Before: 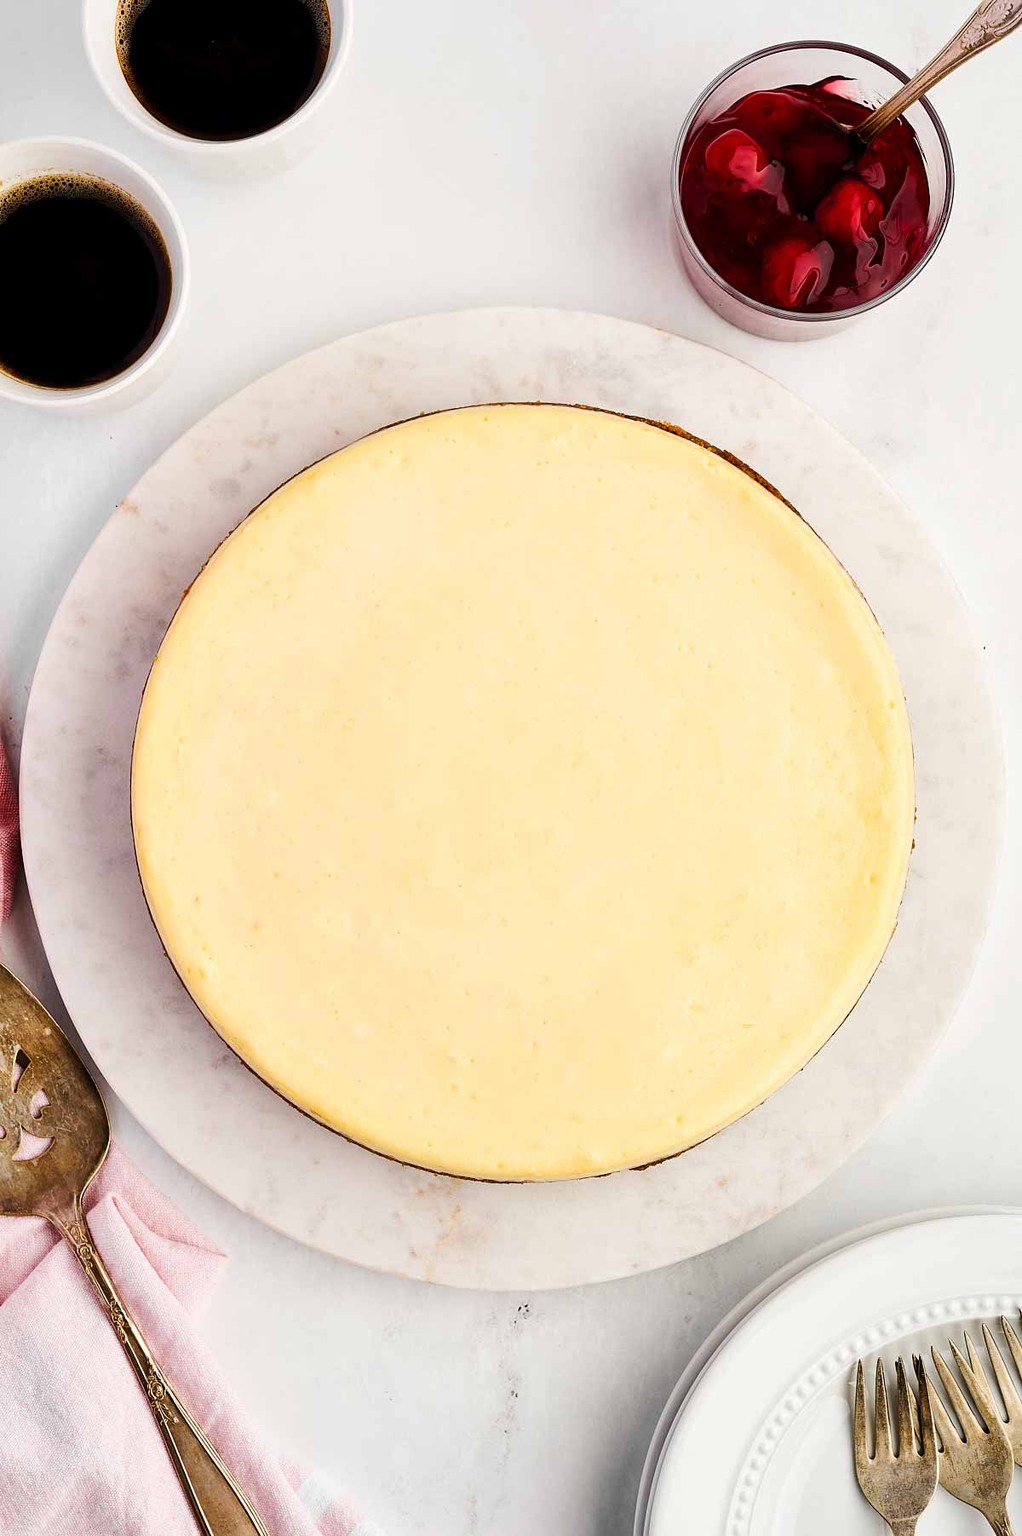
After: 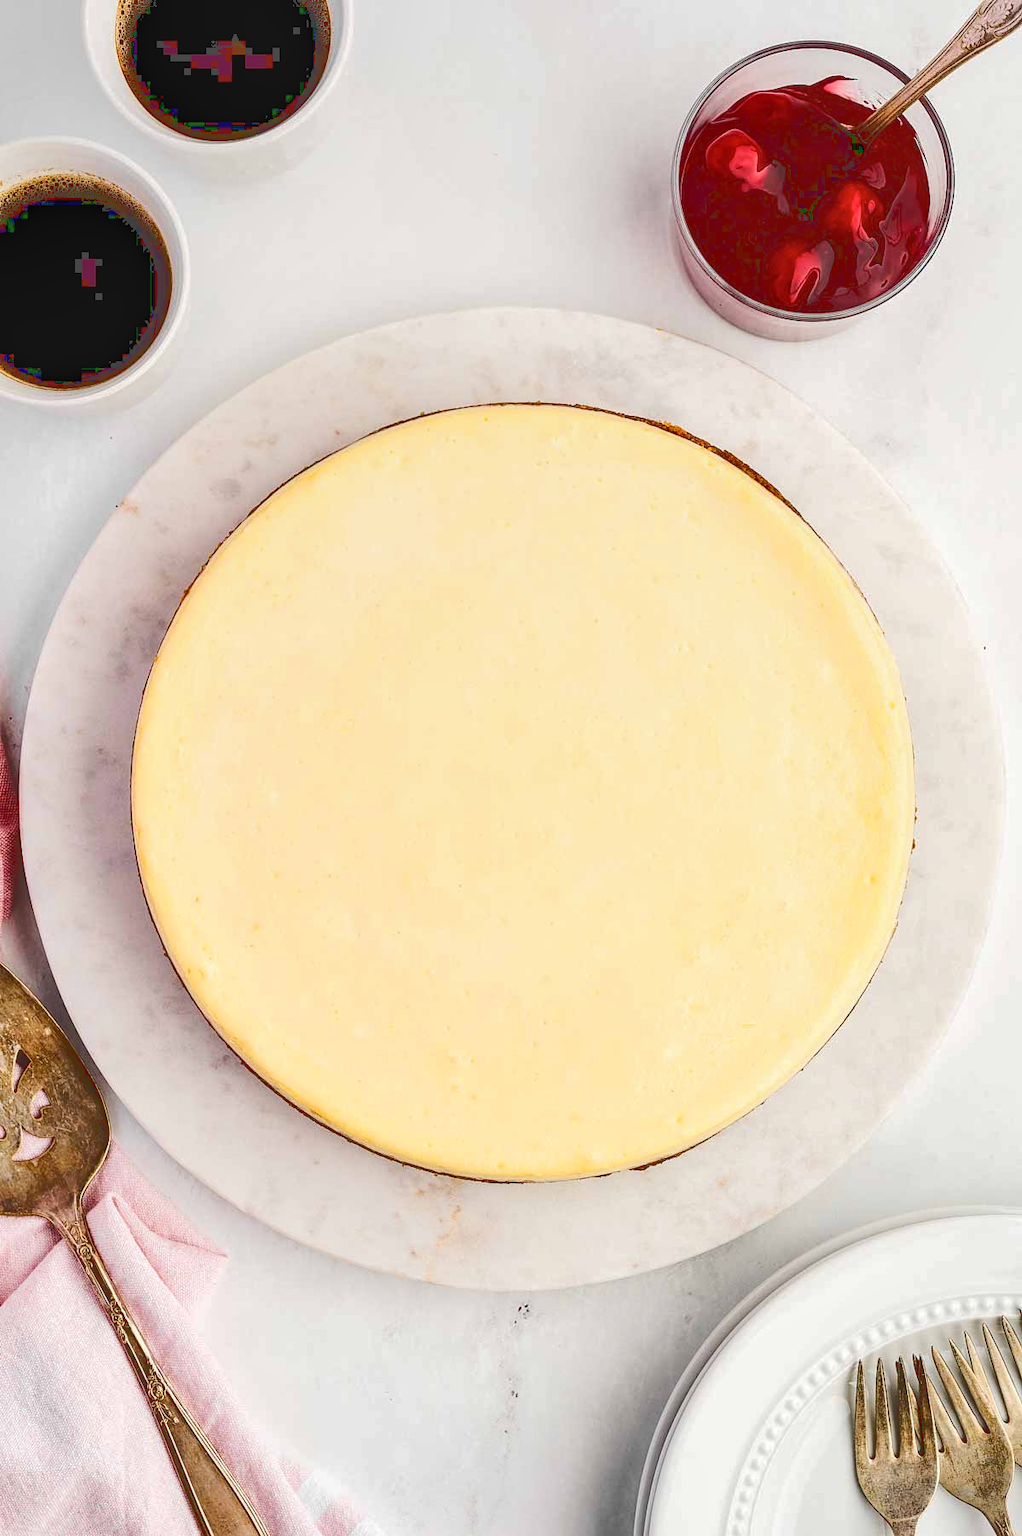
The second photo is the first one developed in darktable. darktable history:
tone curve: curves: ch0 [(0, 0) (0.003, 0.211) (0.011, 0.211) (0.025, 0.215) (0.044, 0.218) (0.069, 0.224) (0.1, 0.227) (0.136, 0.233) (0.177, 0.247) (0.224, 0.275) (0.277, 0.309) (0.335, 0.366) (0.399, 0.438) (0.468, 0.515) (0.543, 0.586) (0.623, 0.658) (0.709, 0.735) (0.801, 0.821) (0.898, 0.889) (1, 1)]
local contrast: on, module defaults
